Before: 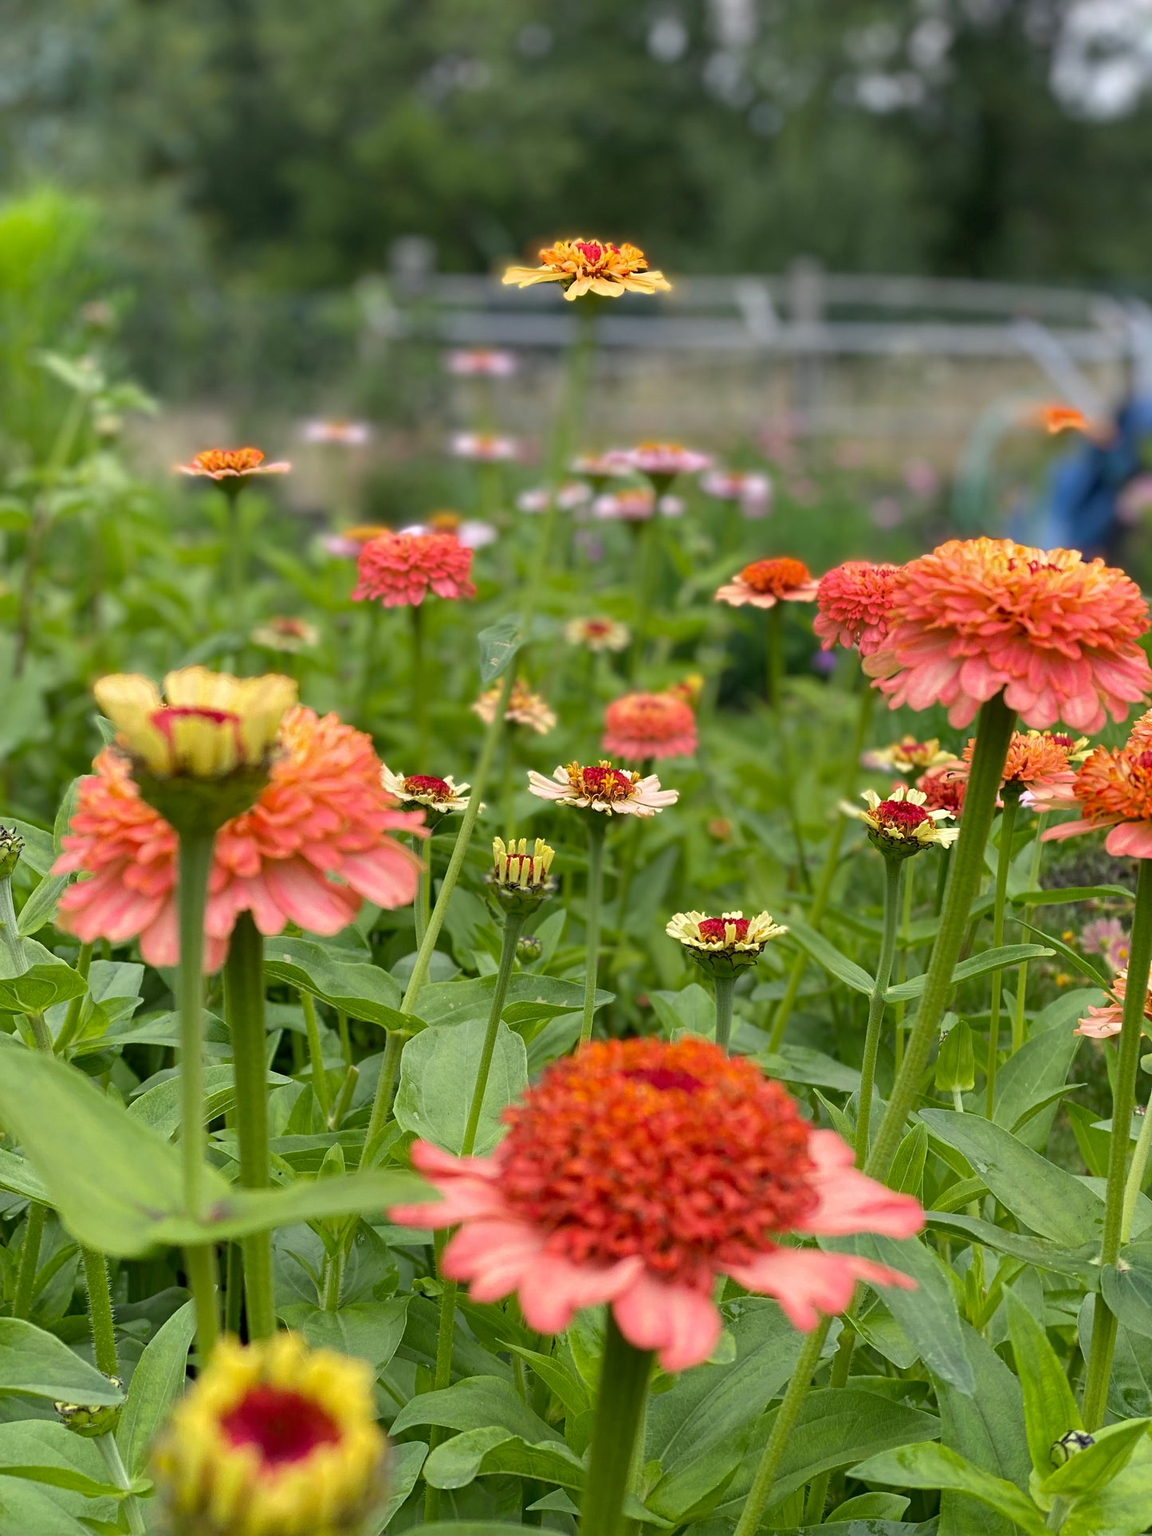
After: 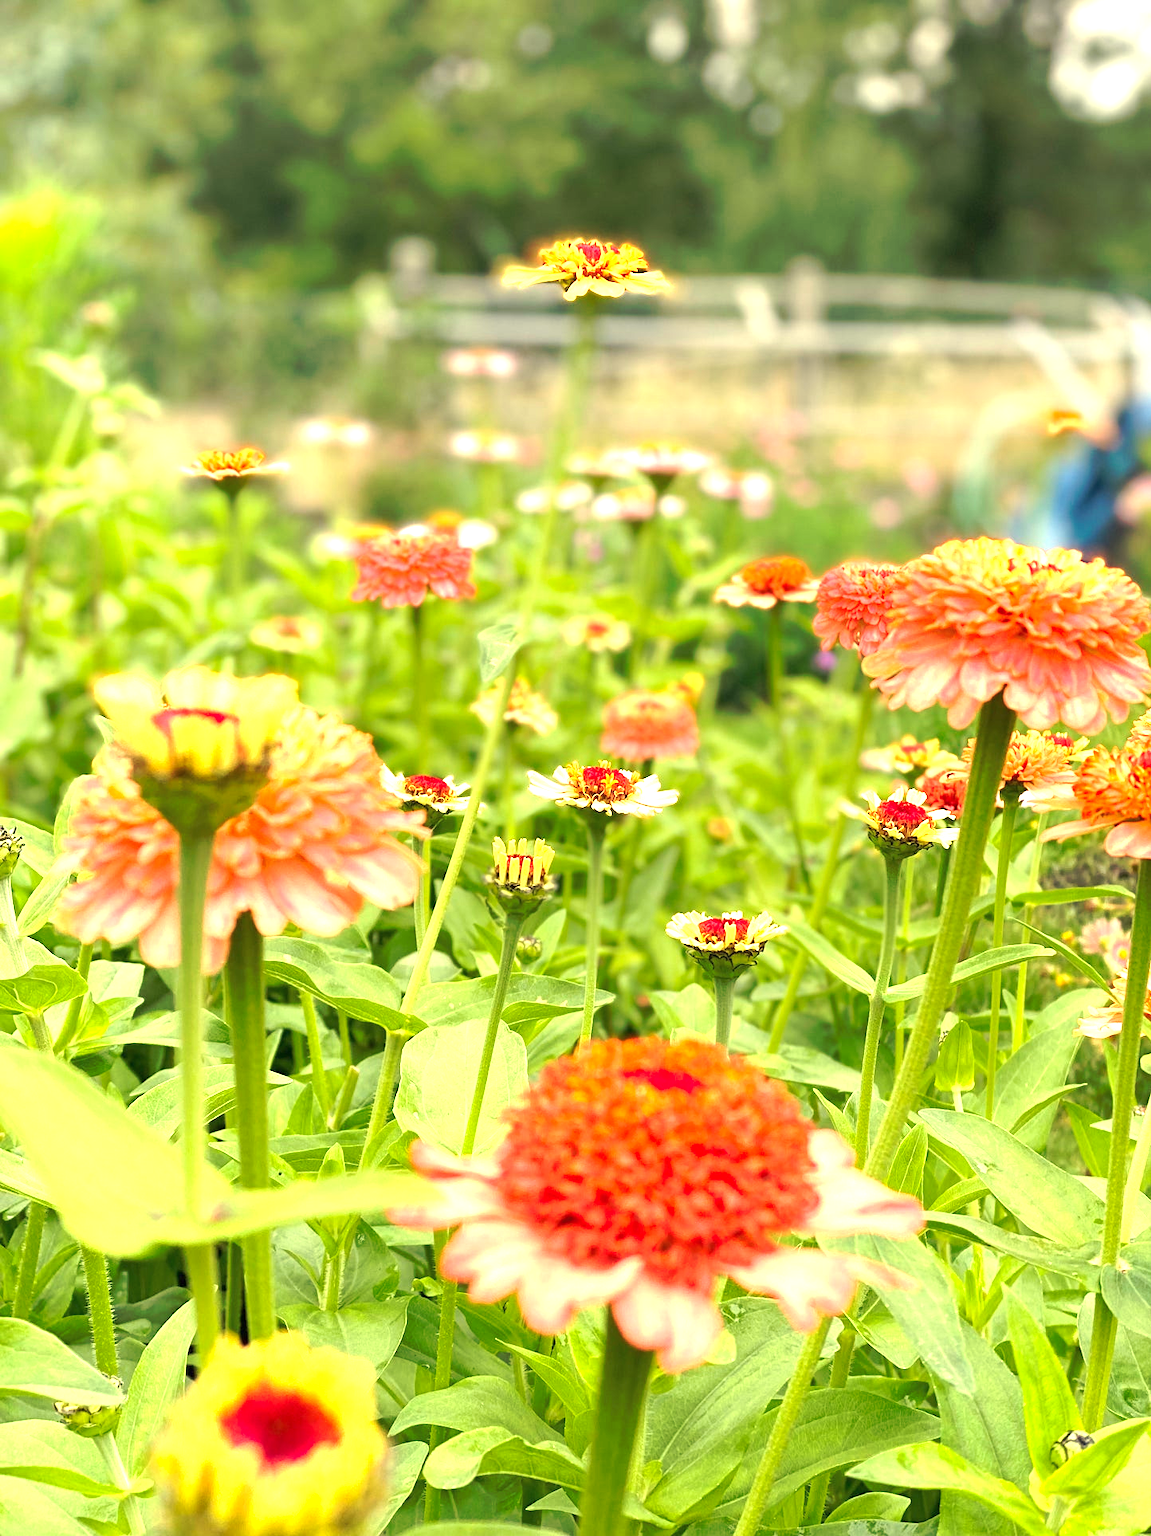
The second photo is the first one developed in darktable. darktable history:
exposure: black level correction 0, exposure 1.675 EV, compensate exposure bias true, compensate highlight preservation false
white balance: red 1.08, blue 0.791
tone curve: curves: ch0 [(0, 0) (0.003, 0.003) (0.011, 0.01) (0.025, 0.023) (0.044, 0.042) (0.069, 0.065) (0.1, 0.094) (0.136, 0.128) (0.177, 0.167) (0.224, 0.211) (0.277, 0.261) (0.335, 0.315) (0.399, 0.375) (0.468, 0.441) (0.543, 0.543) (0.623, 0.623) (0.709, 0.709) (0.801, 0.801) (0.898, 0.898) (1, 1)], preserve colors none
